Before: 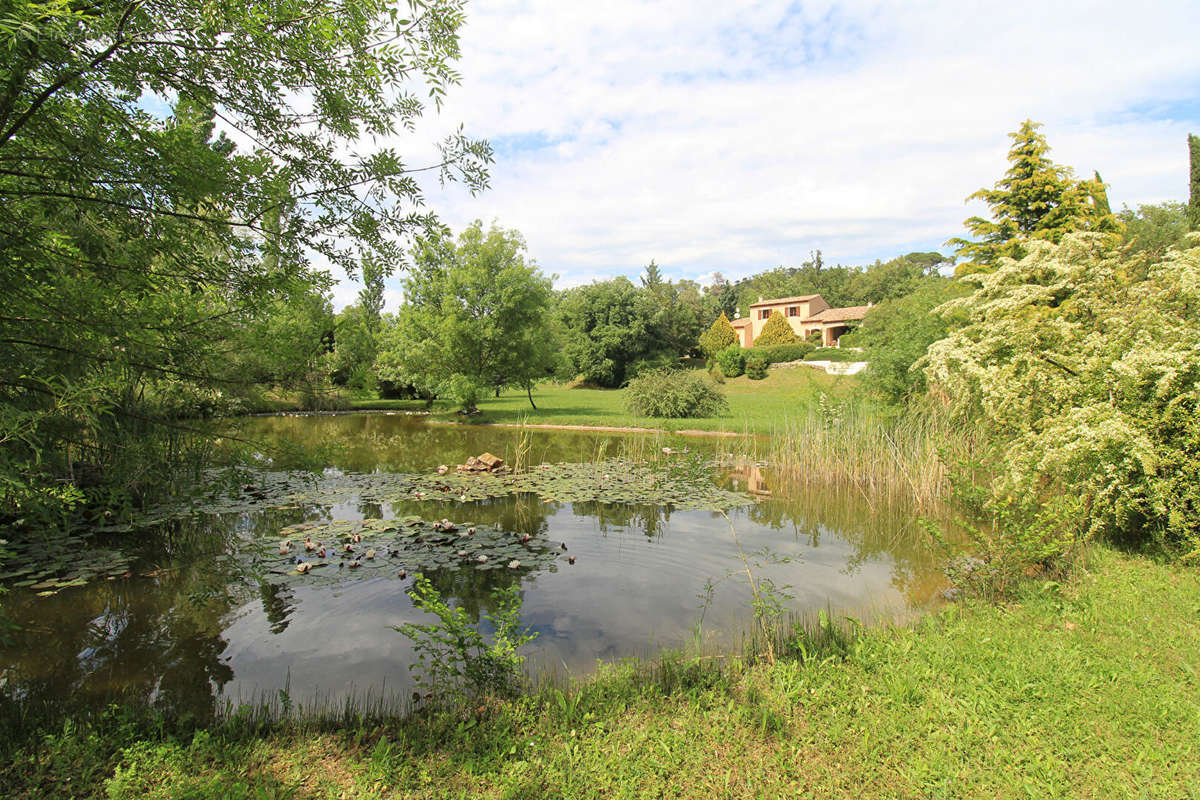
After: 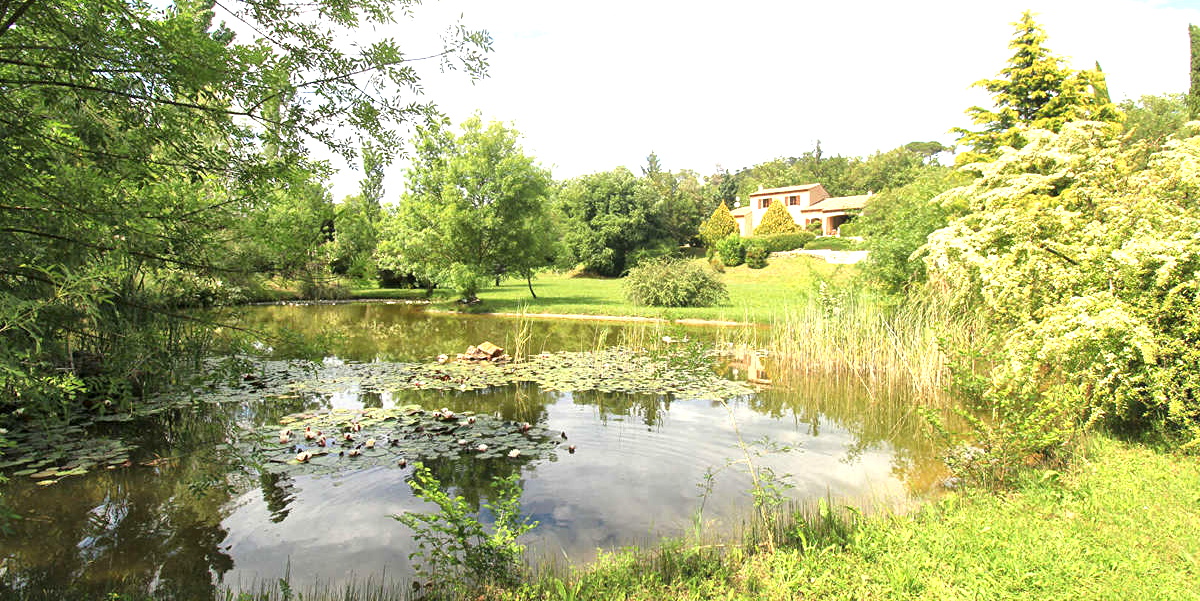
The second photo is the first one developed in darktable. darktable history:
local contrast: mode bilateral grid, contrast 20, coarseness 99, detail 150%, midtone range 0.2
crop: top 13.958%, bottom 10.803%
exposure: black level correction 0, exposure 0.894 EV, compensate highlight preservation false
